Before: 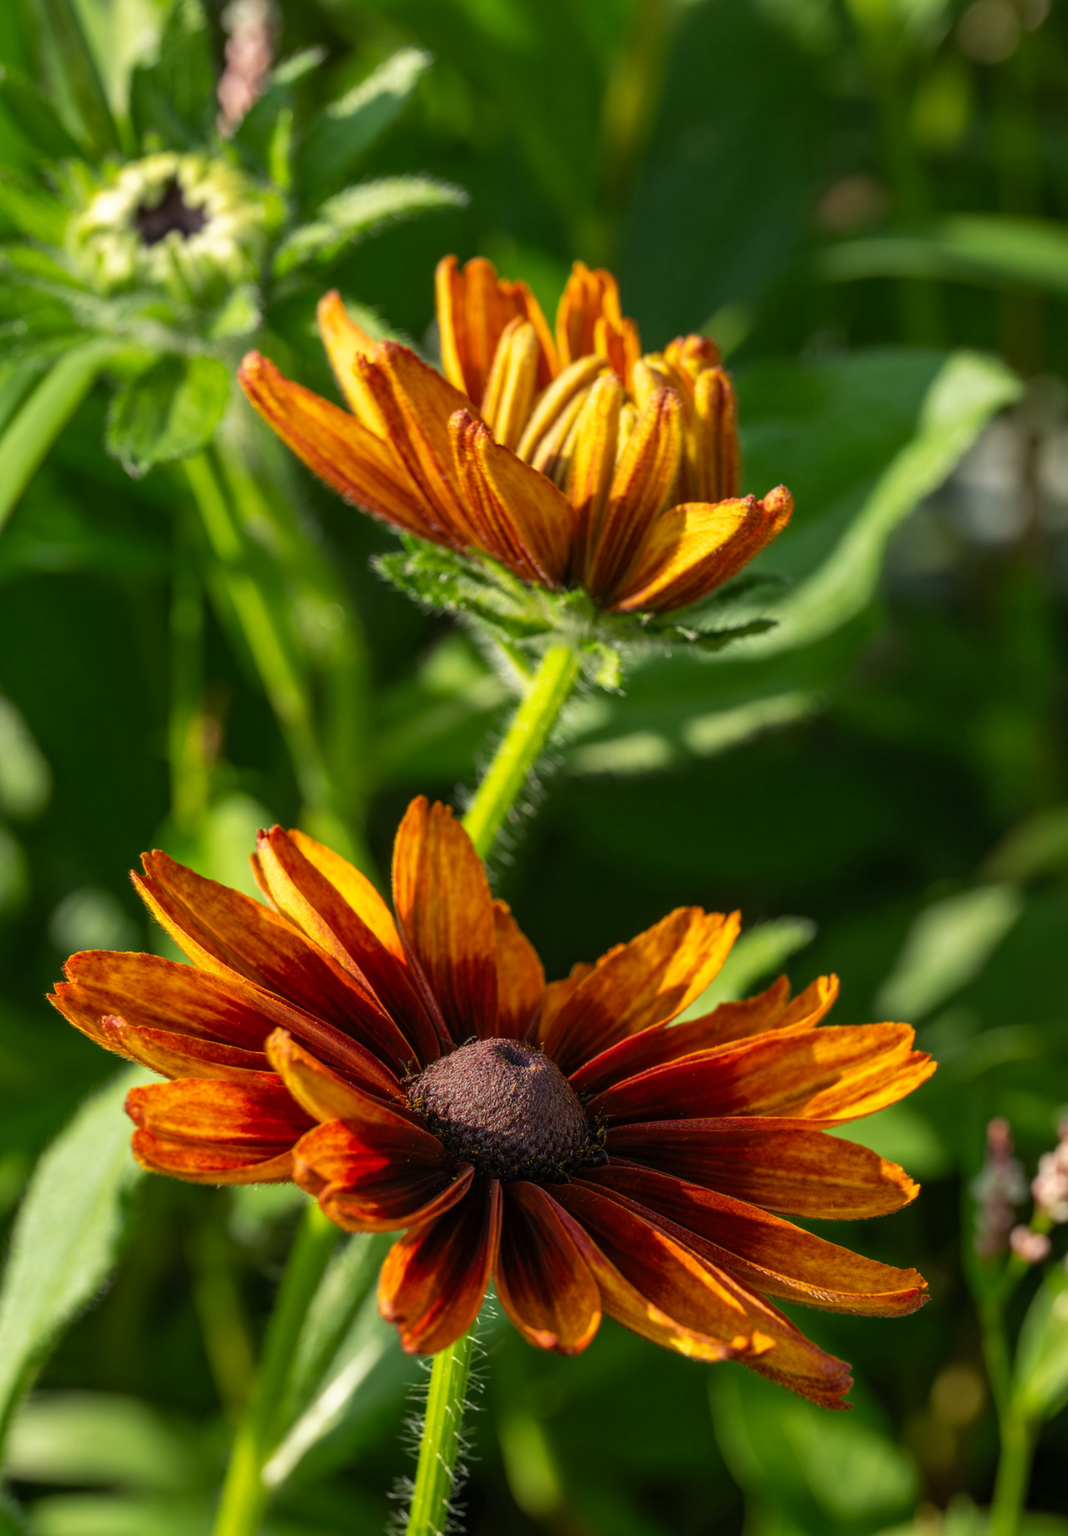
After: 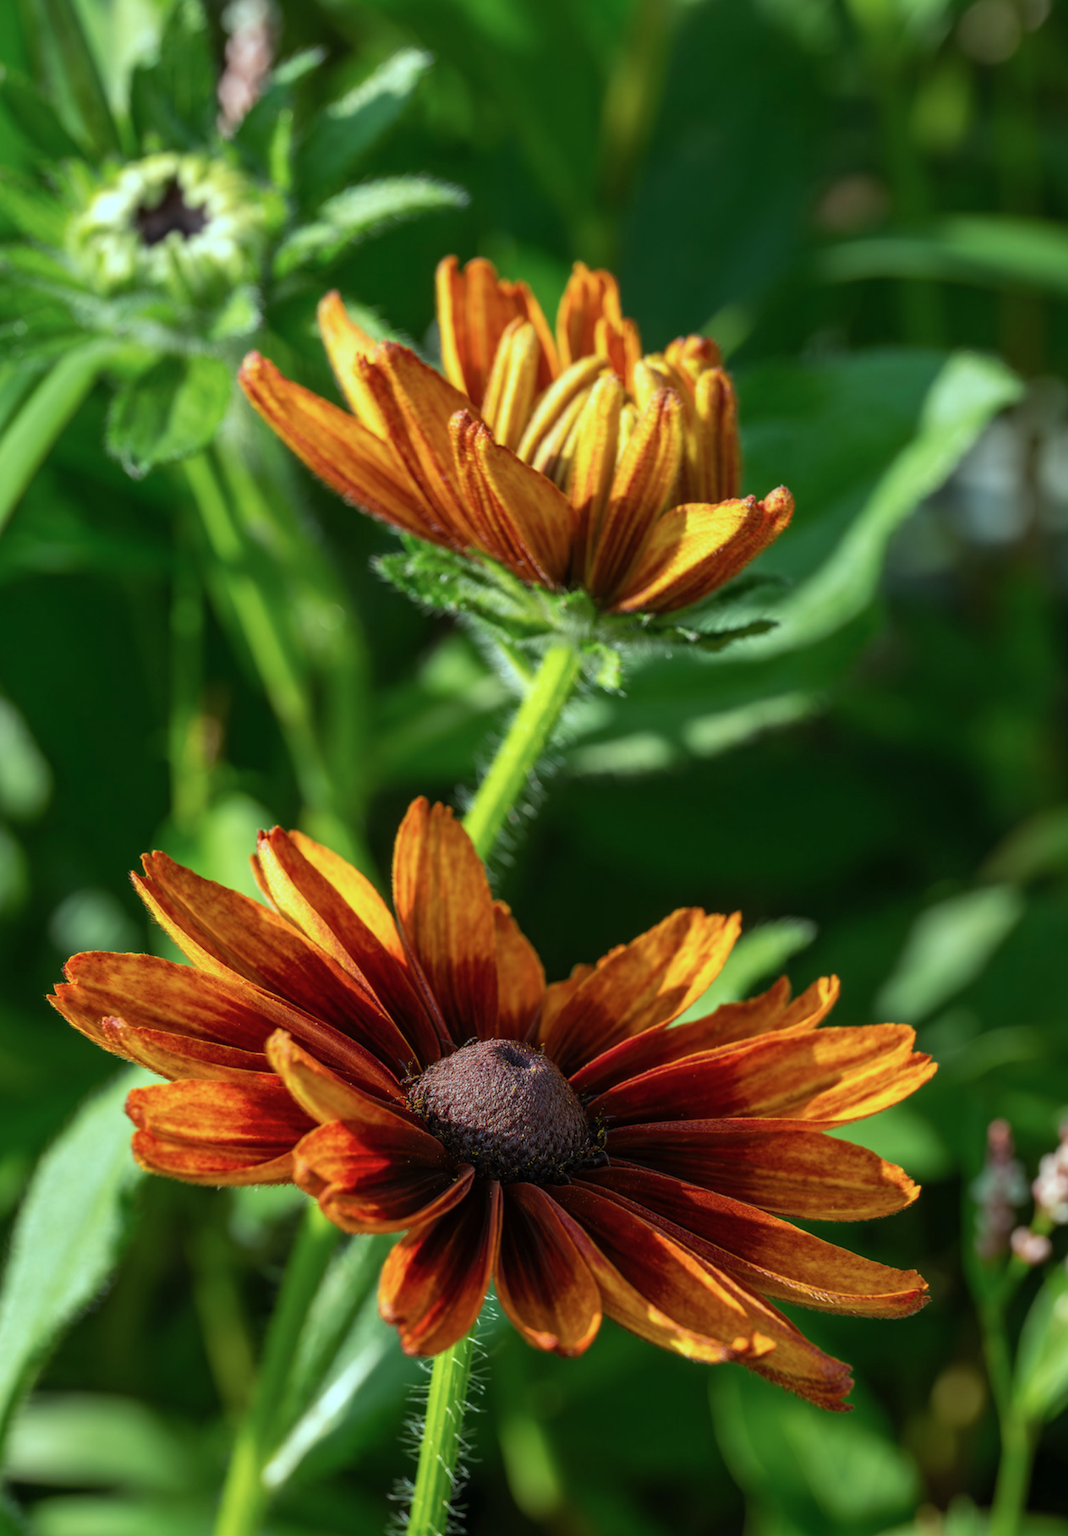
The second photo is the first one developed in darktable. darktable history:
crop: bottom 0.07%
color correction: highlights a* -11.95, highlights b* -15.14
tone equalizer: on, module defaults
